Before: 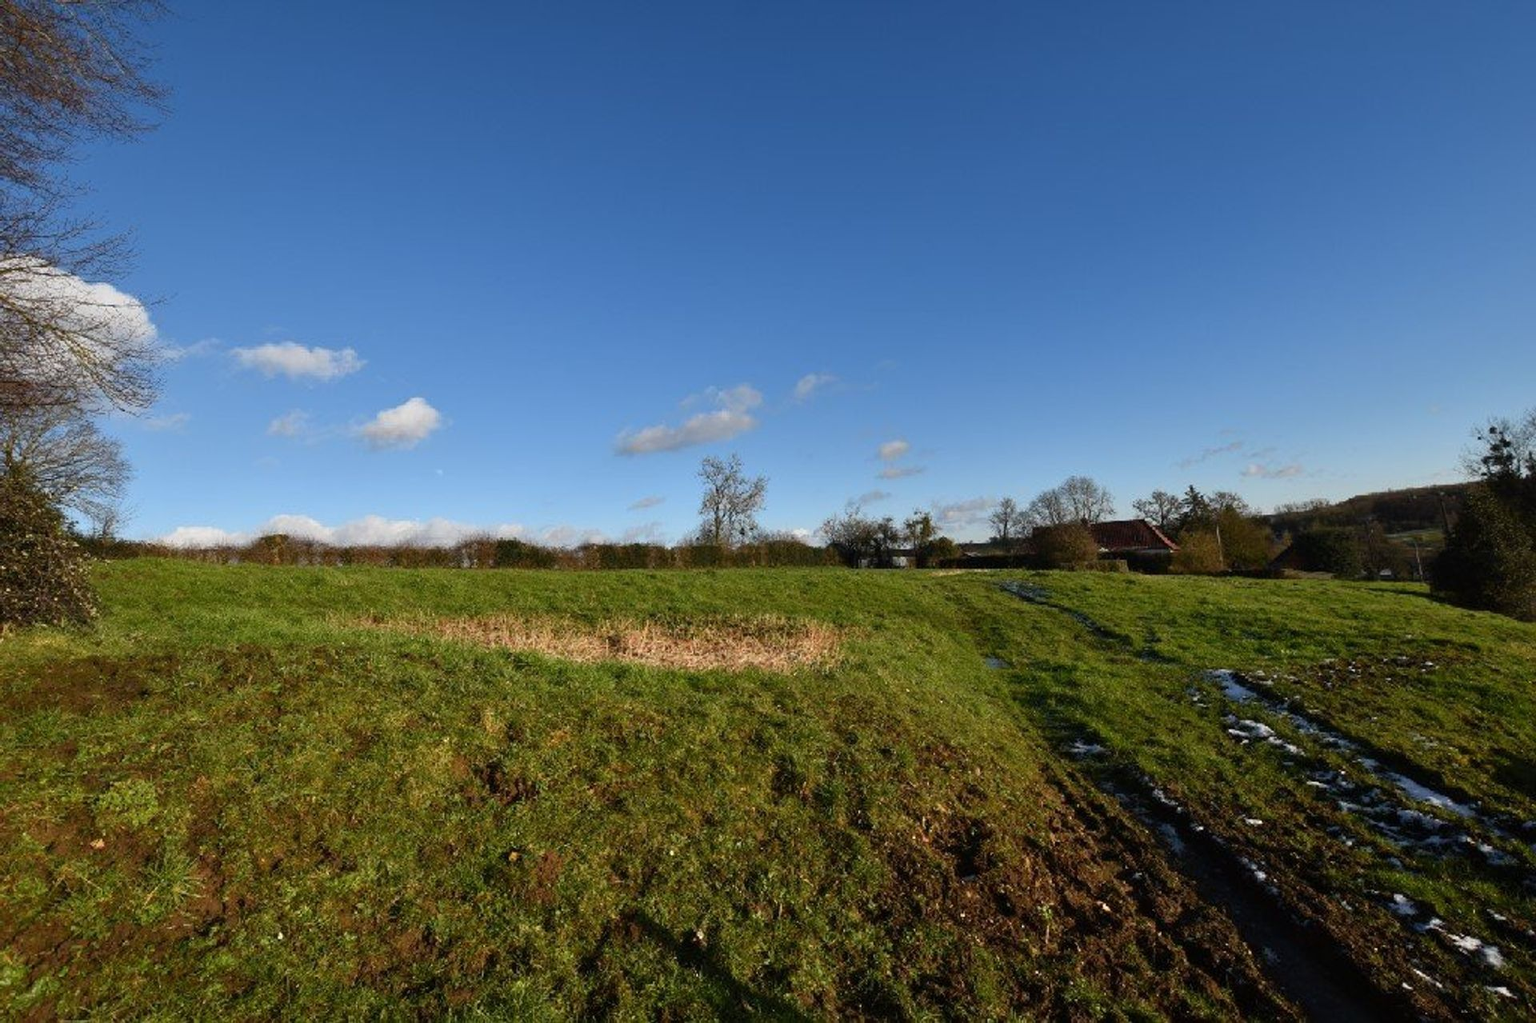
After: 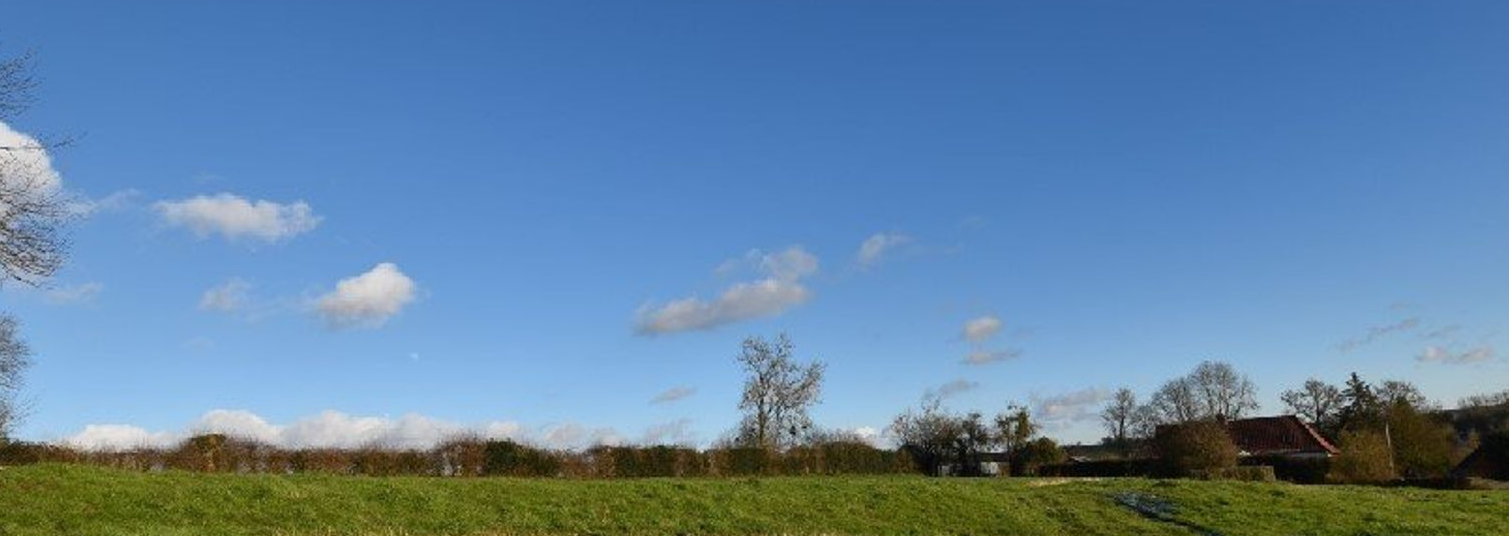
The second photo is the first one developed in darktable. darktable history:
crop: left 7.036%, top 18.352%, right 14.321%, bottom 39.717%
